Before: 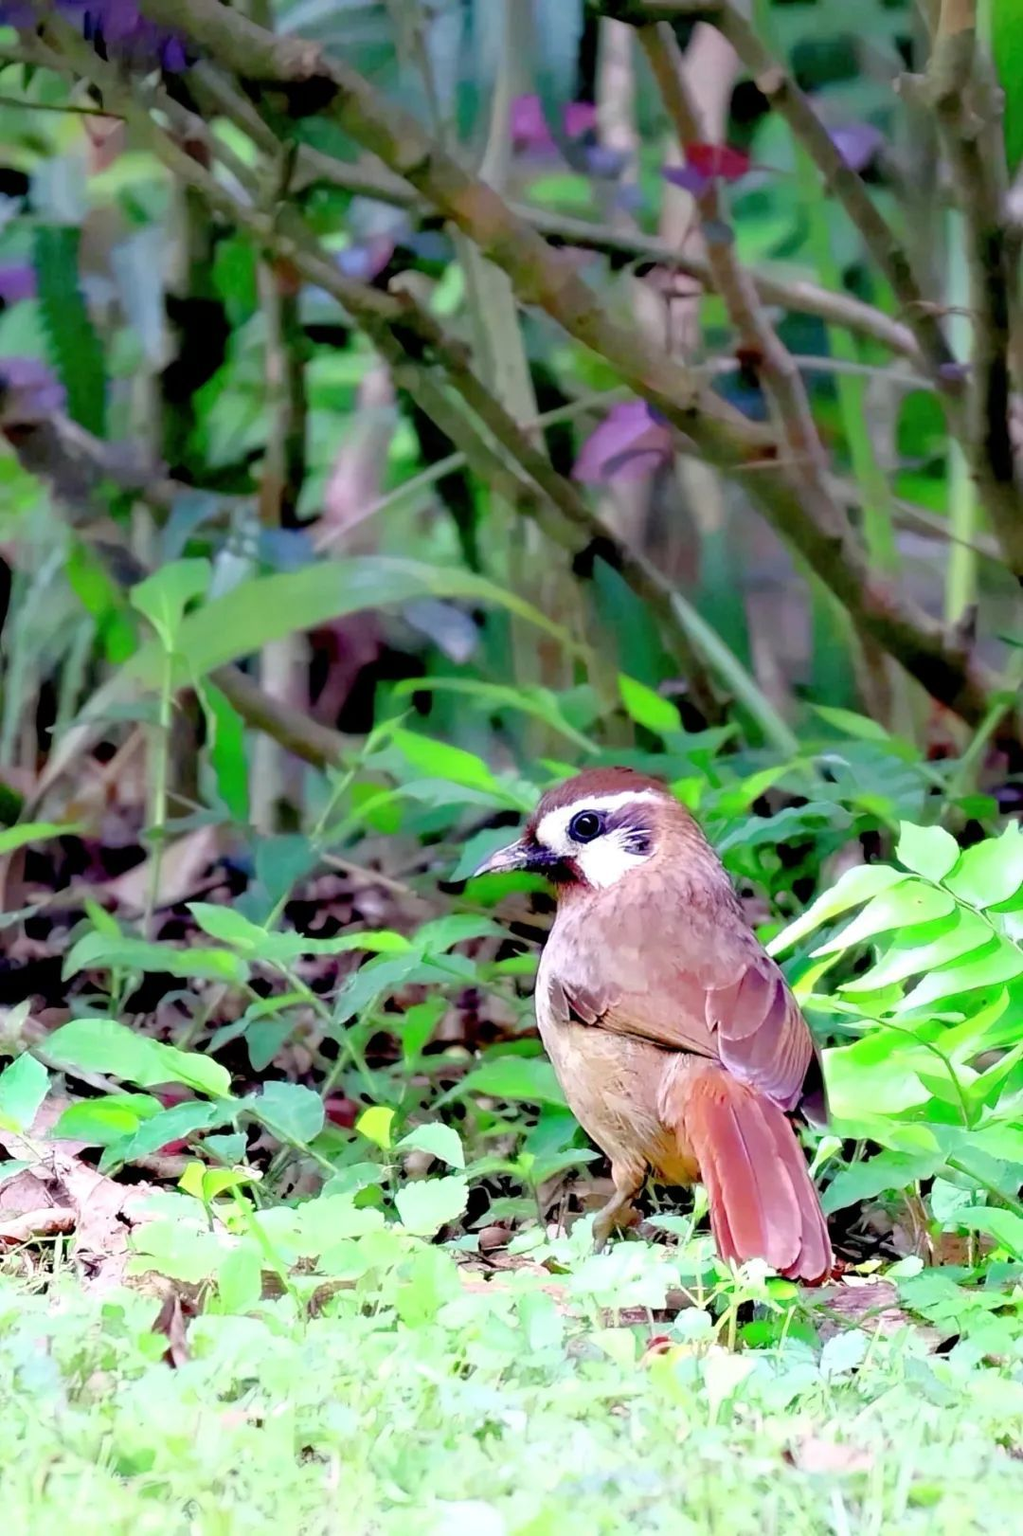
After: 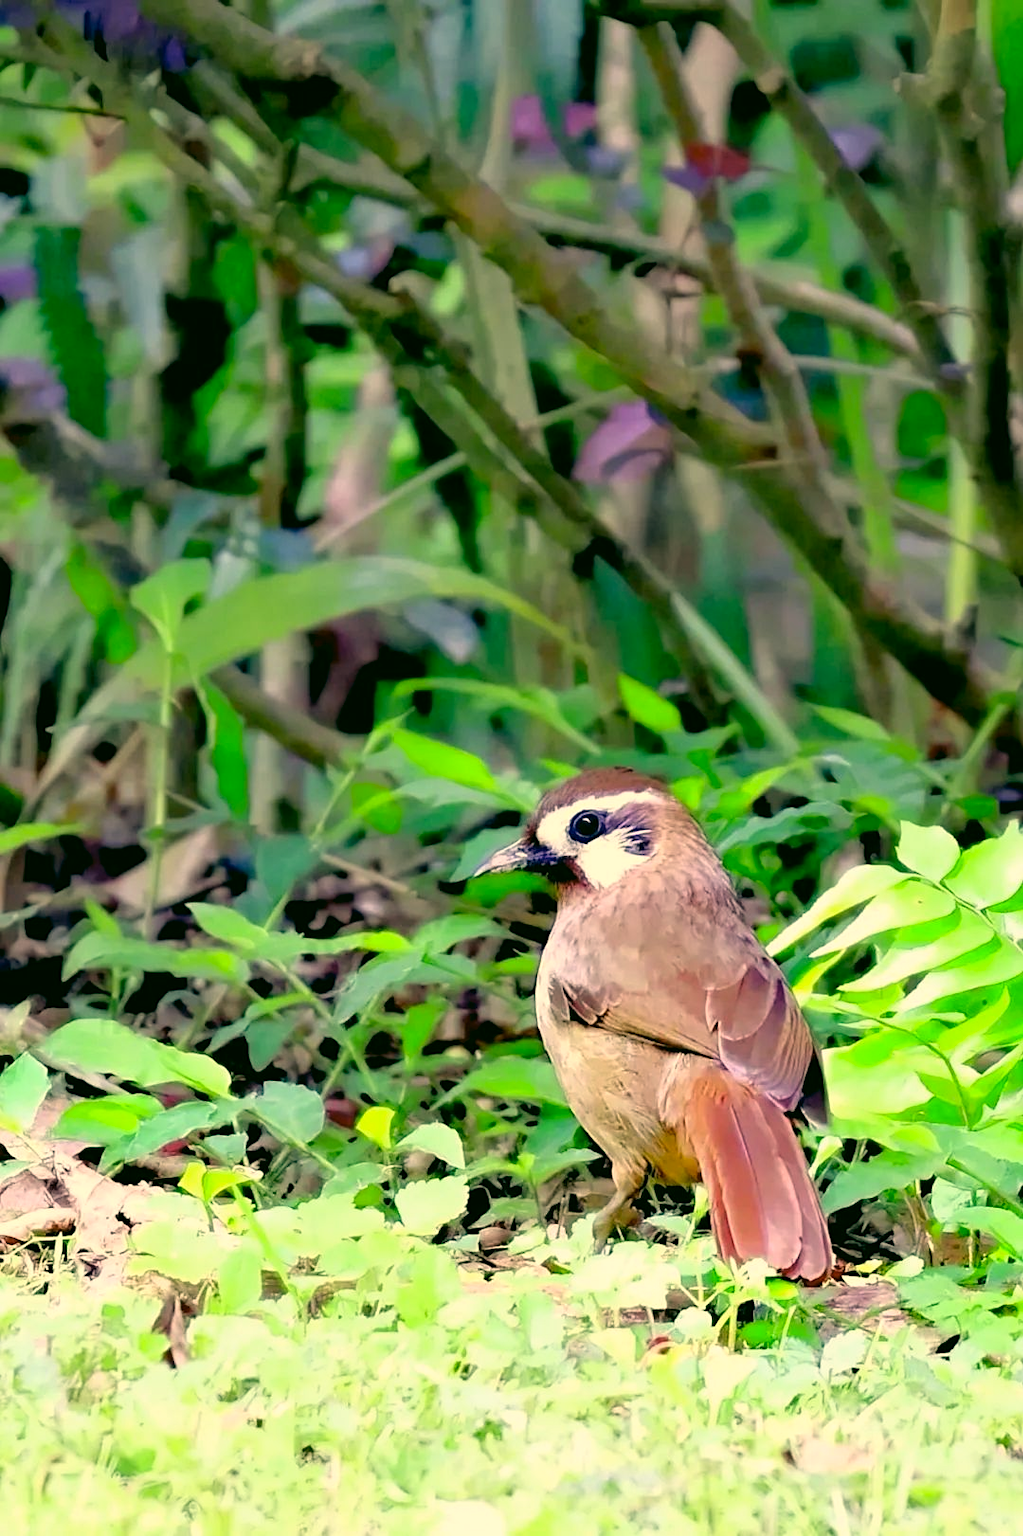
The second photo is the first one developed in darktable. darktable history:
color correction: highlights a* 5.3, highlights b* 24.26, shadows a* -15.58, shadows b* 4.02
sharpen: amount 0.2
